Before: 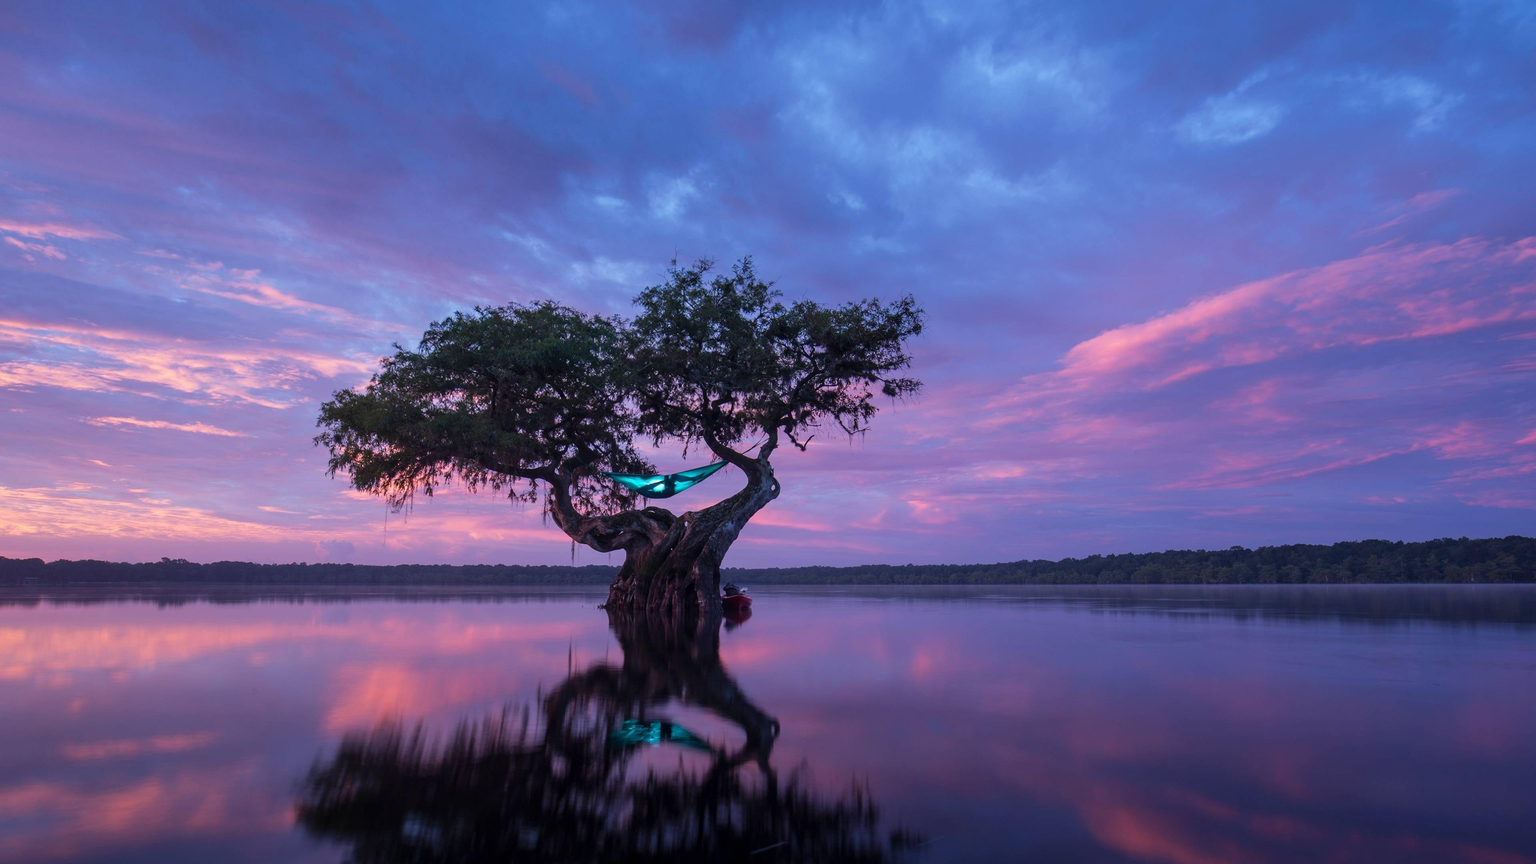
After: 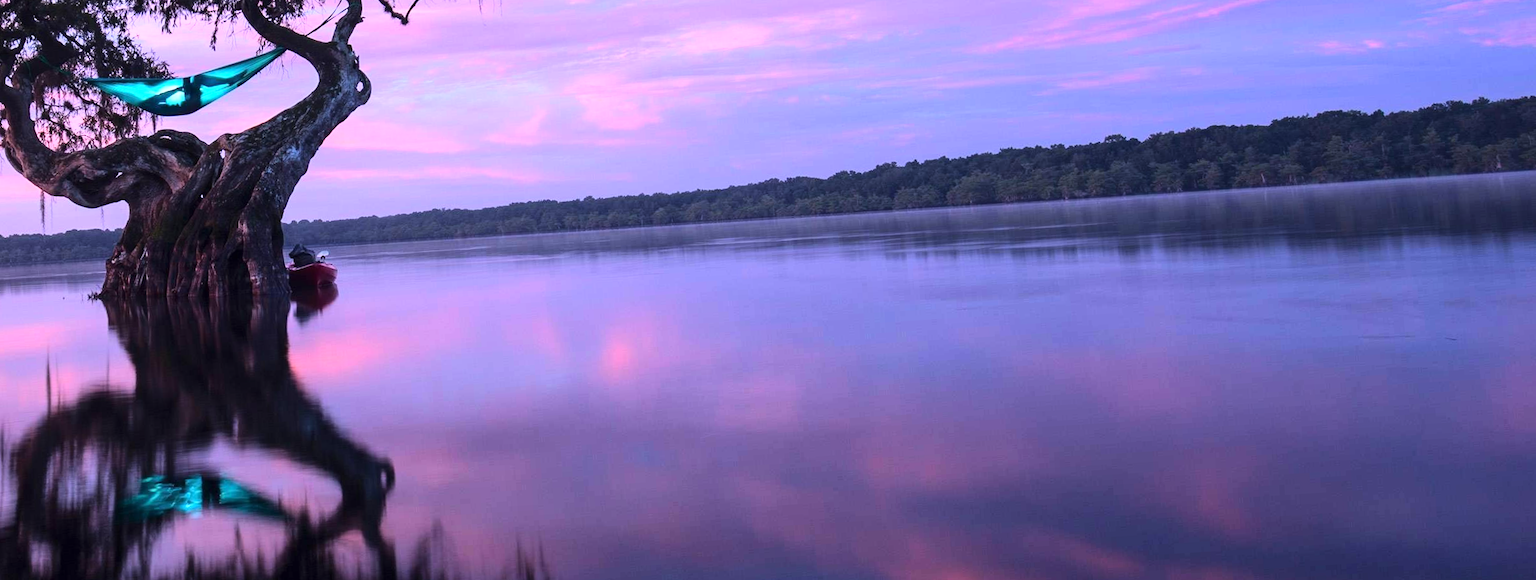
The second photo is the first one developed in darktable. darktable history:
rotate and perspective: rotation -3.52°, crop left 0.036, crop right 0.964, crop top 0.081, crop bottom 0.919
crop and rotate: left 35.509%, top 50.238%, bottom 4.934%
base curve: curves: ch0 [(0, 0) (0.018, 0.026) (0.143, 0.37) (0.33, 0.731) (0.458, 0.853) (0.735, 0.965) (0.905, 0.986) (1, 1)]
